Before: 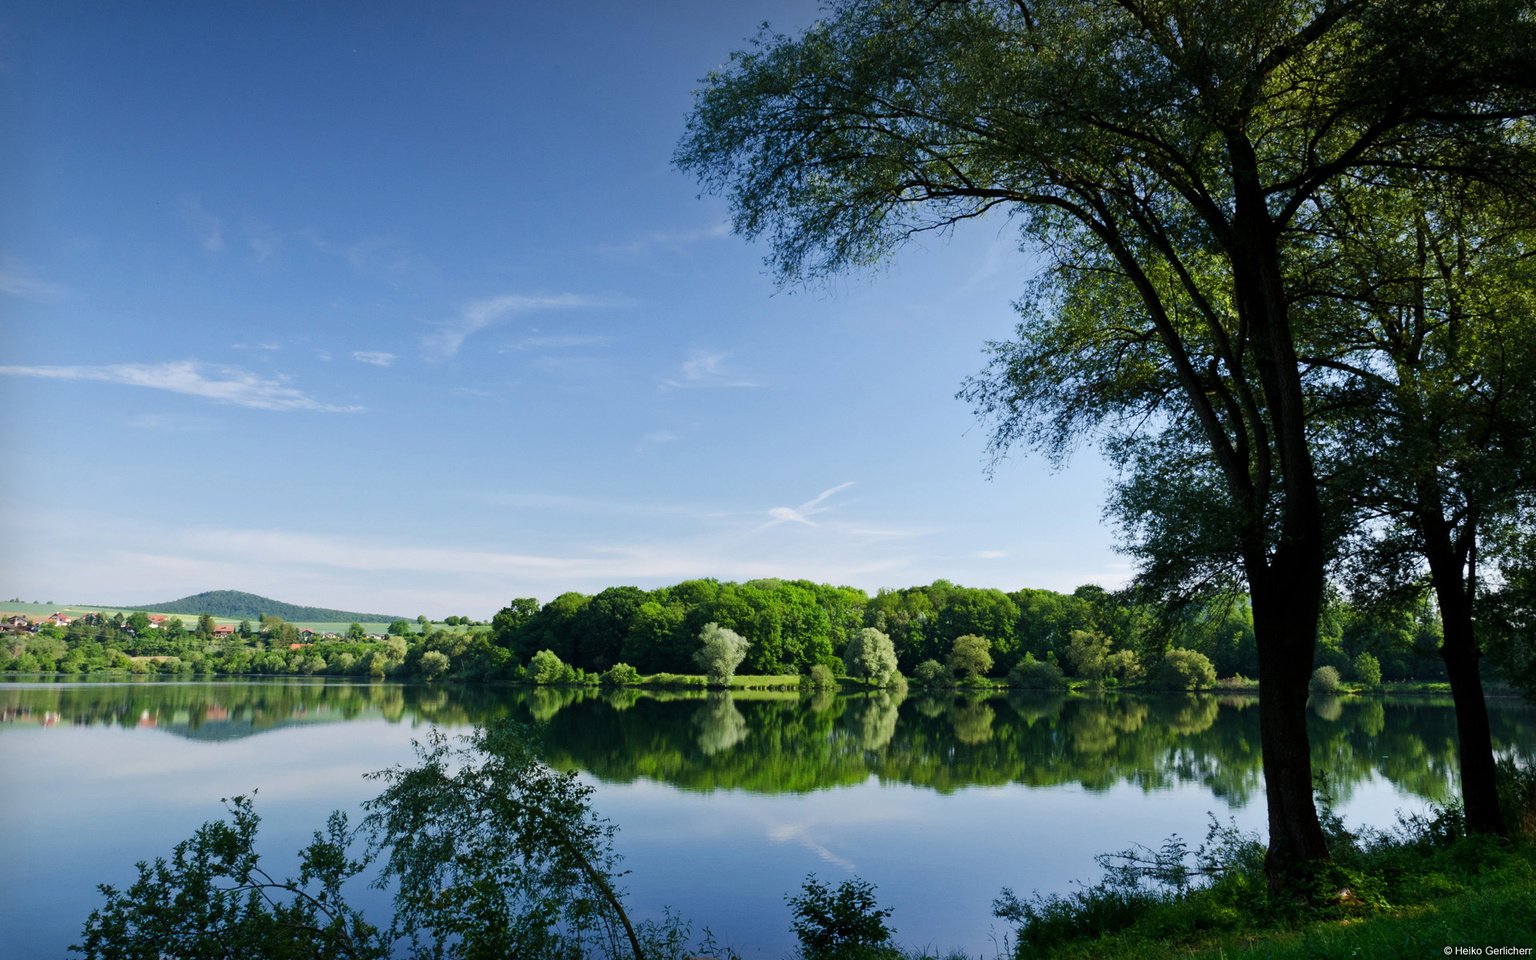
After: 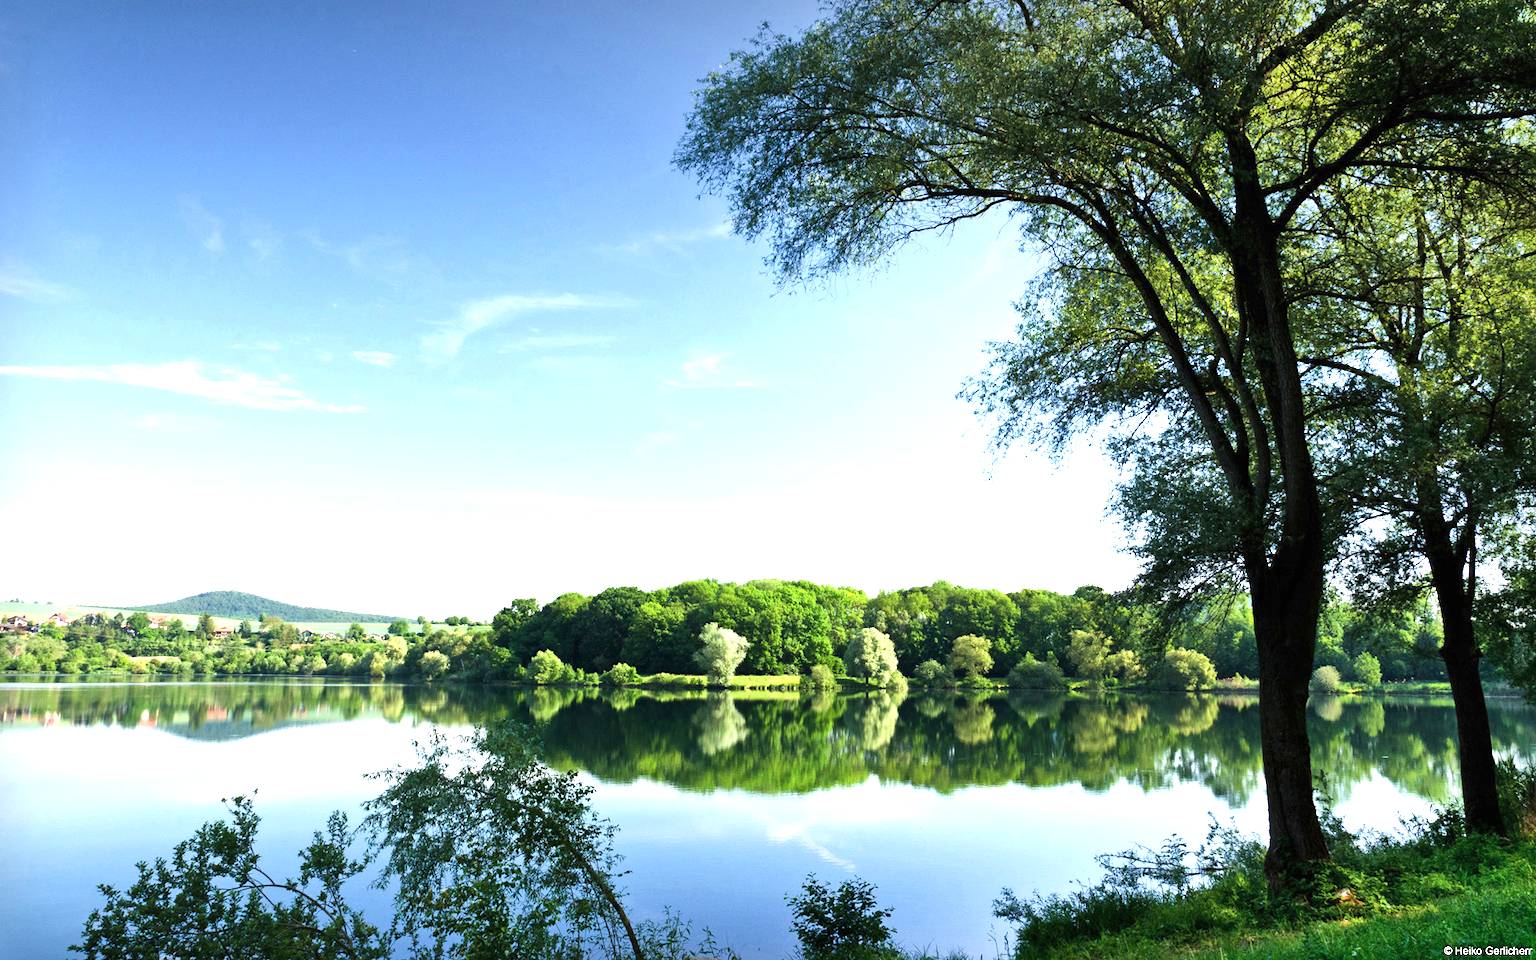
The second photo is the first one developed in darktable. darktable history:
white balance: red 1.009, blue 0.985
exposure: black level correction 0, exposure 1 EV, compensate highlight preservation false
shadows and highlights: radius 110.86, shadows 51.09, white point adjustment 9.16, highlights -4.17, highlights color adjustment 32.2%, soften with gaussian
